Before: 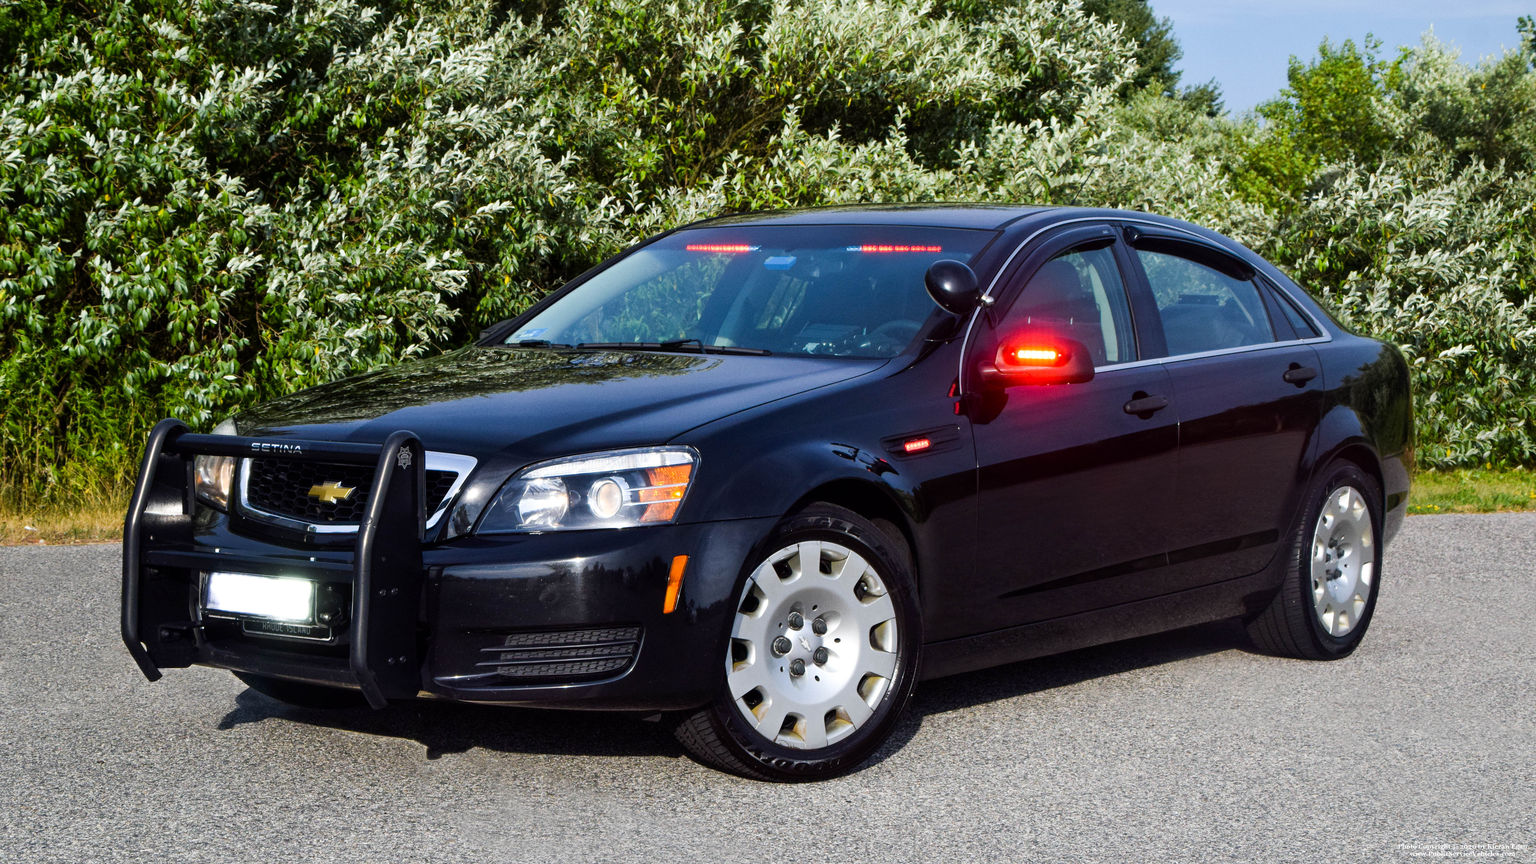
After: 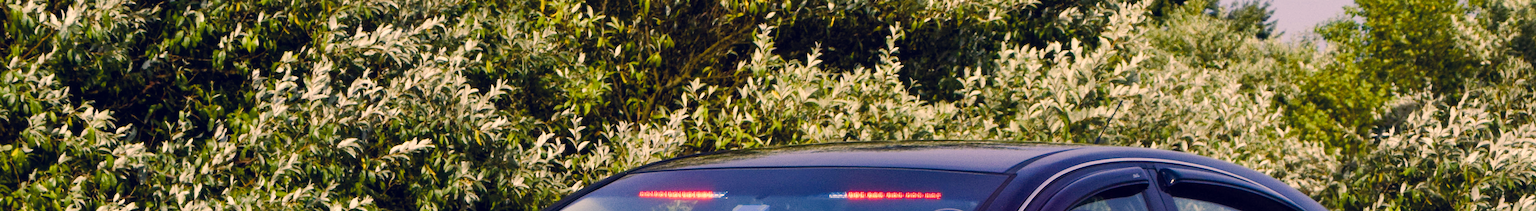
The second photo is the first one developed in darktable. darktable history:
color balance rgb: perceptual saturation grading › global saturation 19.407%, perceptual saturation grading › highlights -24.812%, perceptual saturation grading › shadows 49.547%, global vibrance 20%
crop and rotate: left 9.673%, top 9.762%, right 6.081%, bottom 69.604%
color correction: highlights a* 19.76, highlights b* 27.14, shadows a* 3.38, shadows b* -17.08, saturation 0.761
